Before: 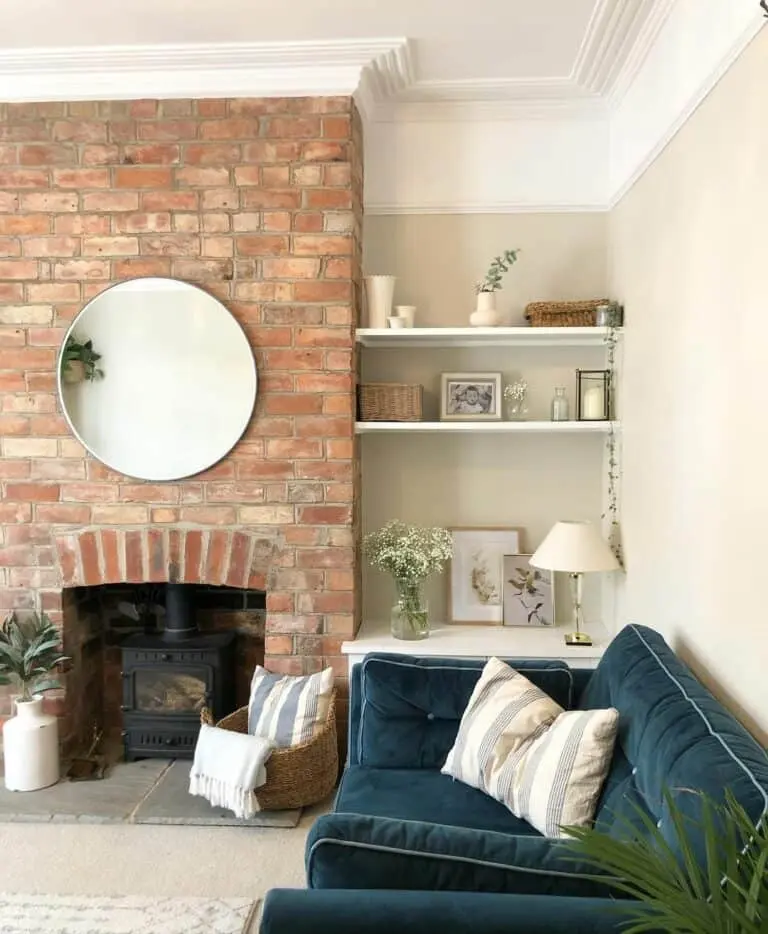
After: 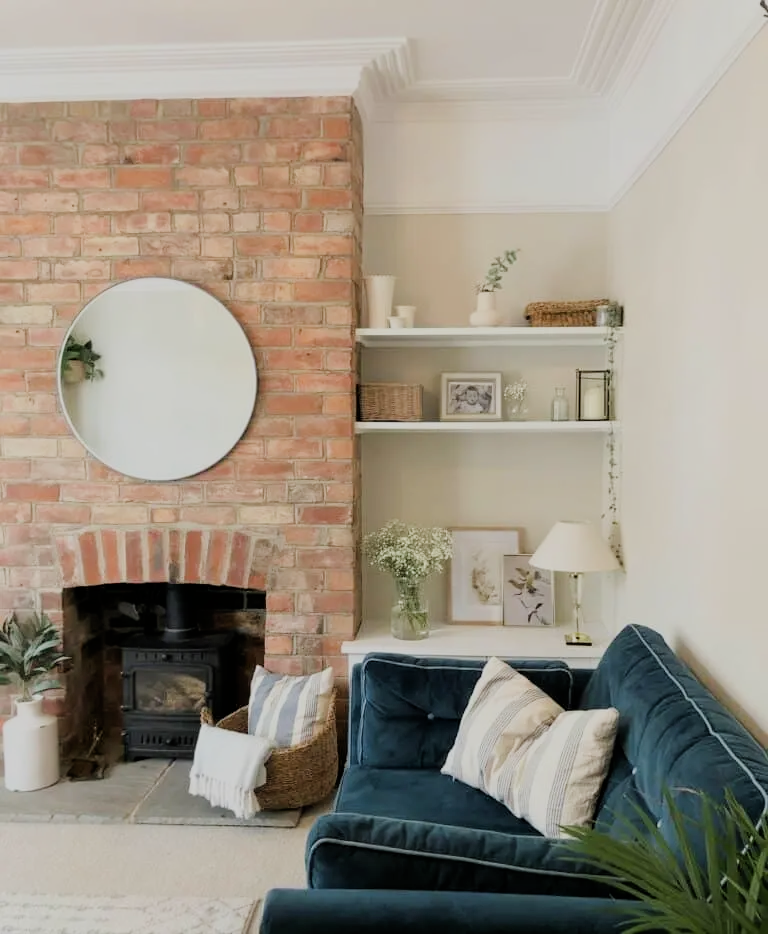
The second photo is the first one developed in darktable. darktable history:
exposure: compensate highlight preservation false
filmic rgb: black relative exposure -7.15 EV, white relative exposure 5.36 EV, hardness 3.02
